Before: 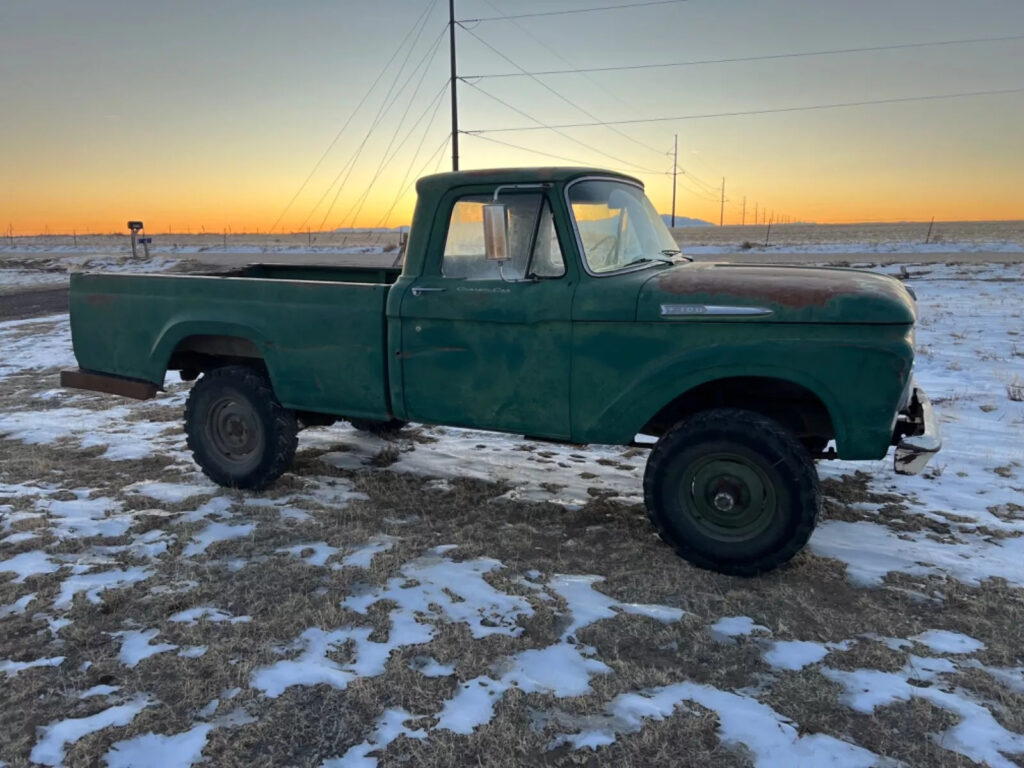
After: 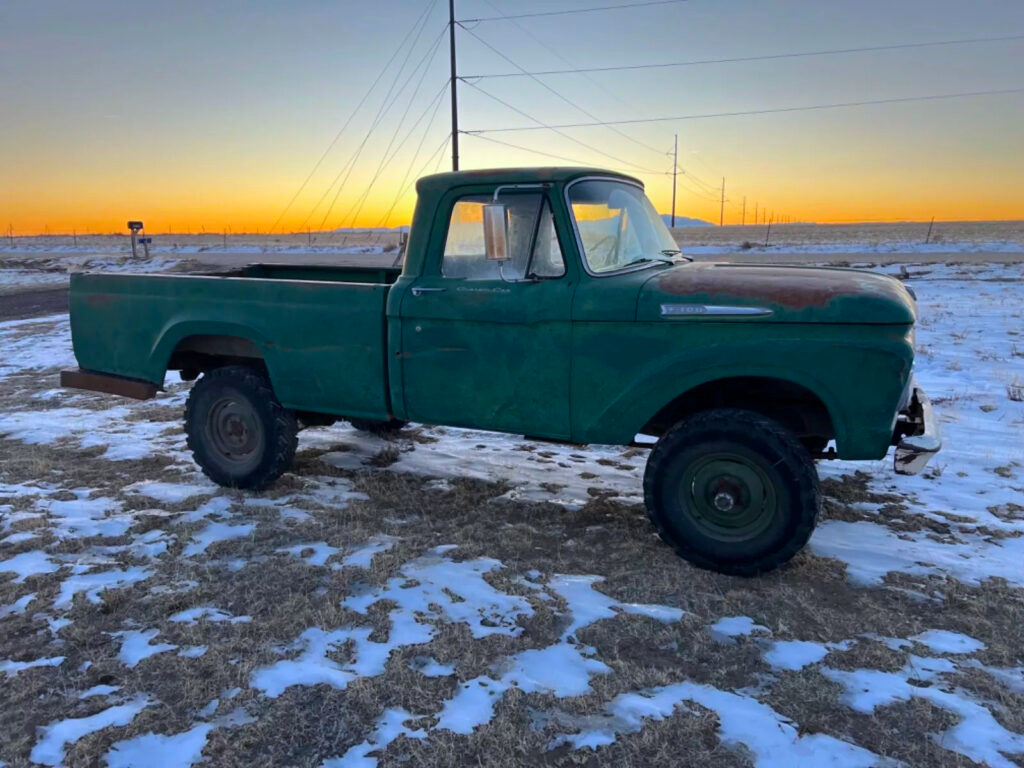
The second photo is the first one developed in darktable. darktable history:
color balance rgb: perceptual saturation grading › global saturation 25%, global vibrance 20%
color calibration: illuminant as shot in camera, x 0.358, y 0.373, temperature 4628.91 K
